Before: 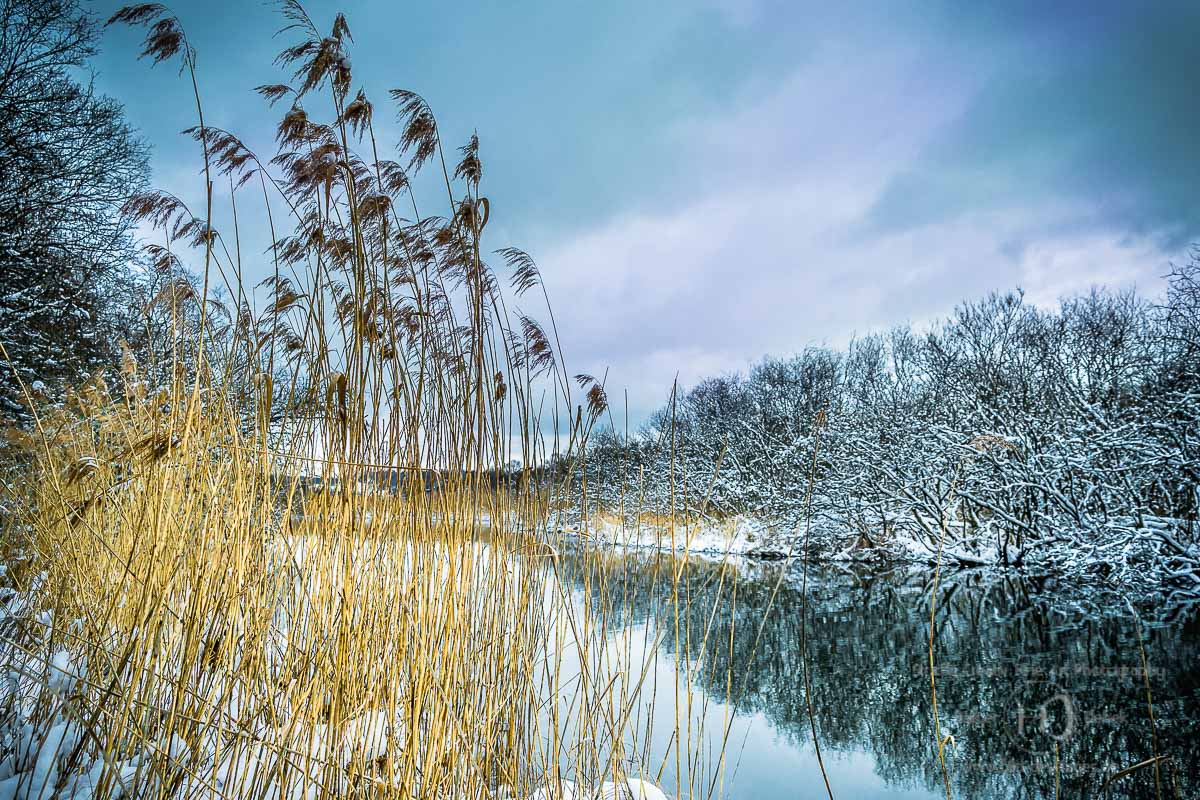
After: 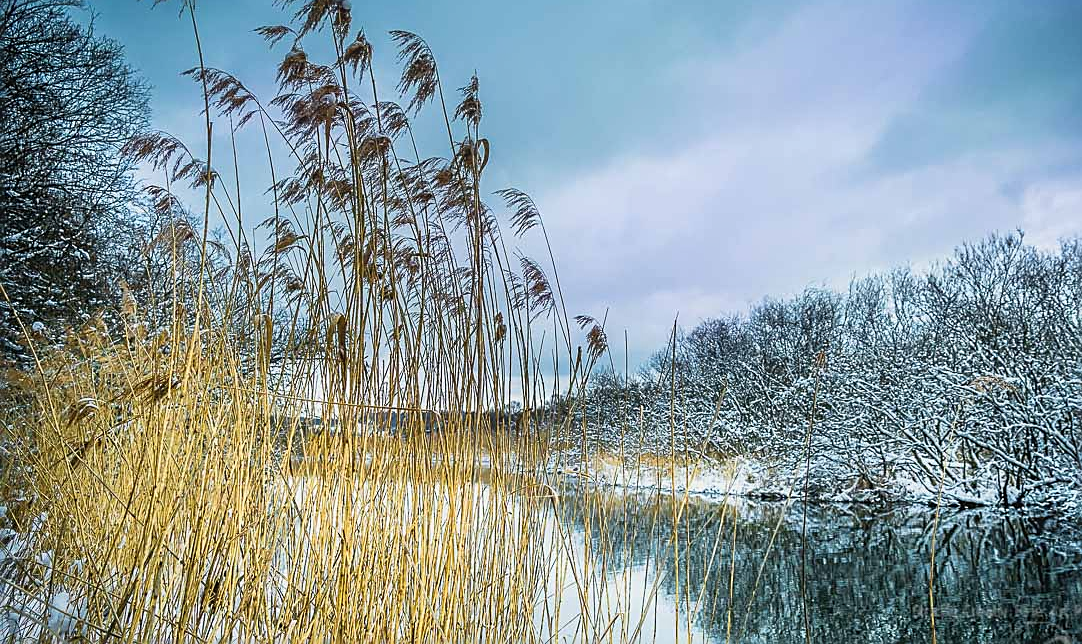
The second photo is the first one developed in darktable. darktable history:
sharpen: on, module defaults
contrast equalizer: octaves 7, y [[0.48, 0.654, 0.731, 0.706, 0.772, 0.382], [0.55 ×6], [0 ×6], [0 ×6], [0 ×6]], mix -0.192
crop: top 7.392%, right 9.778%, bottom 12.041%
